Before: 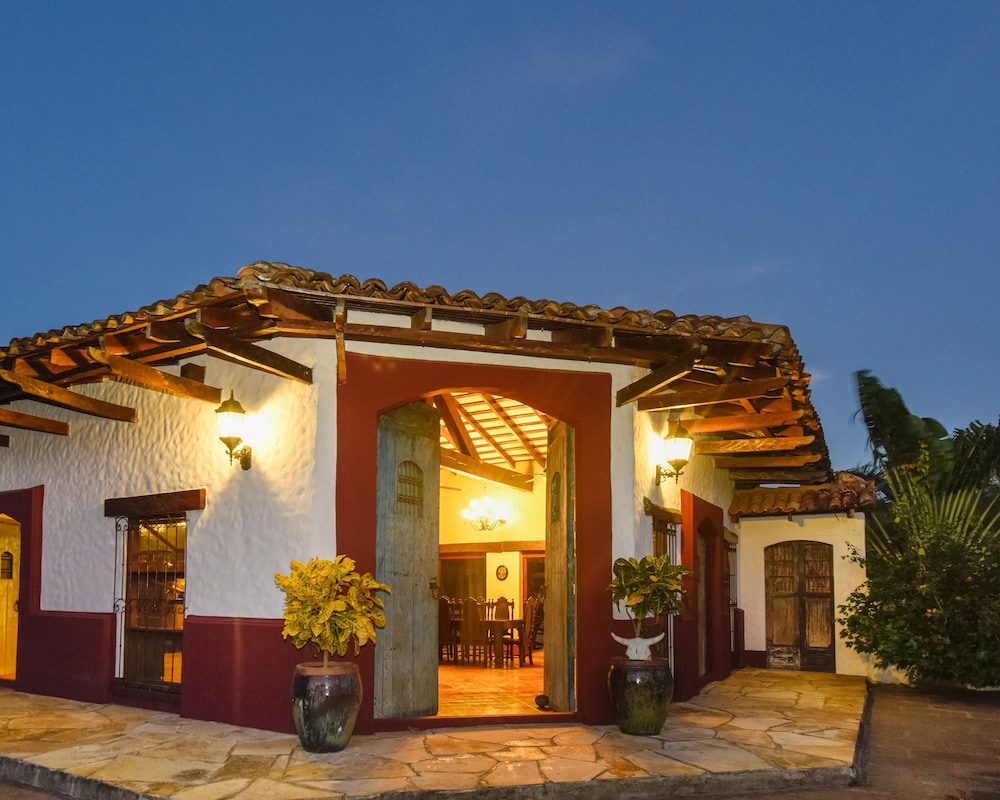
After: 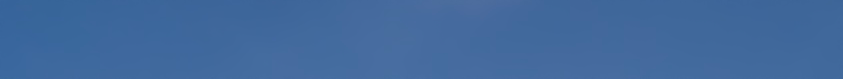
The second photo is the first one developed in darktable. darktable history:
lowpass: radius 4, soften with bilateral filter, unbound 0
crop and rotate: left 9.644%, top 9.491%, right 6.021%, bottom 80.509%
